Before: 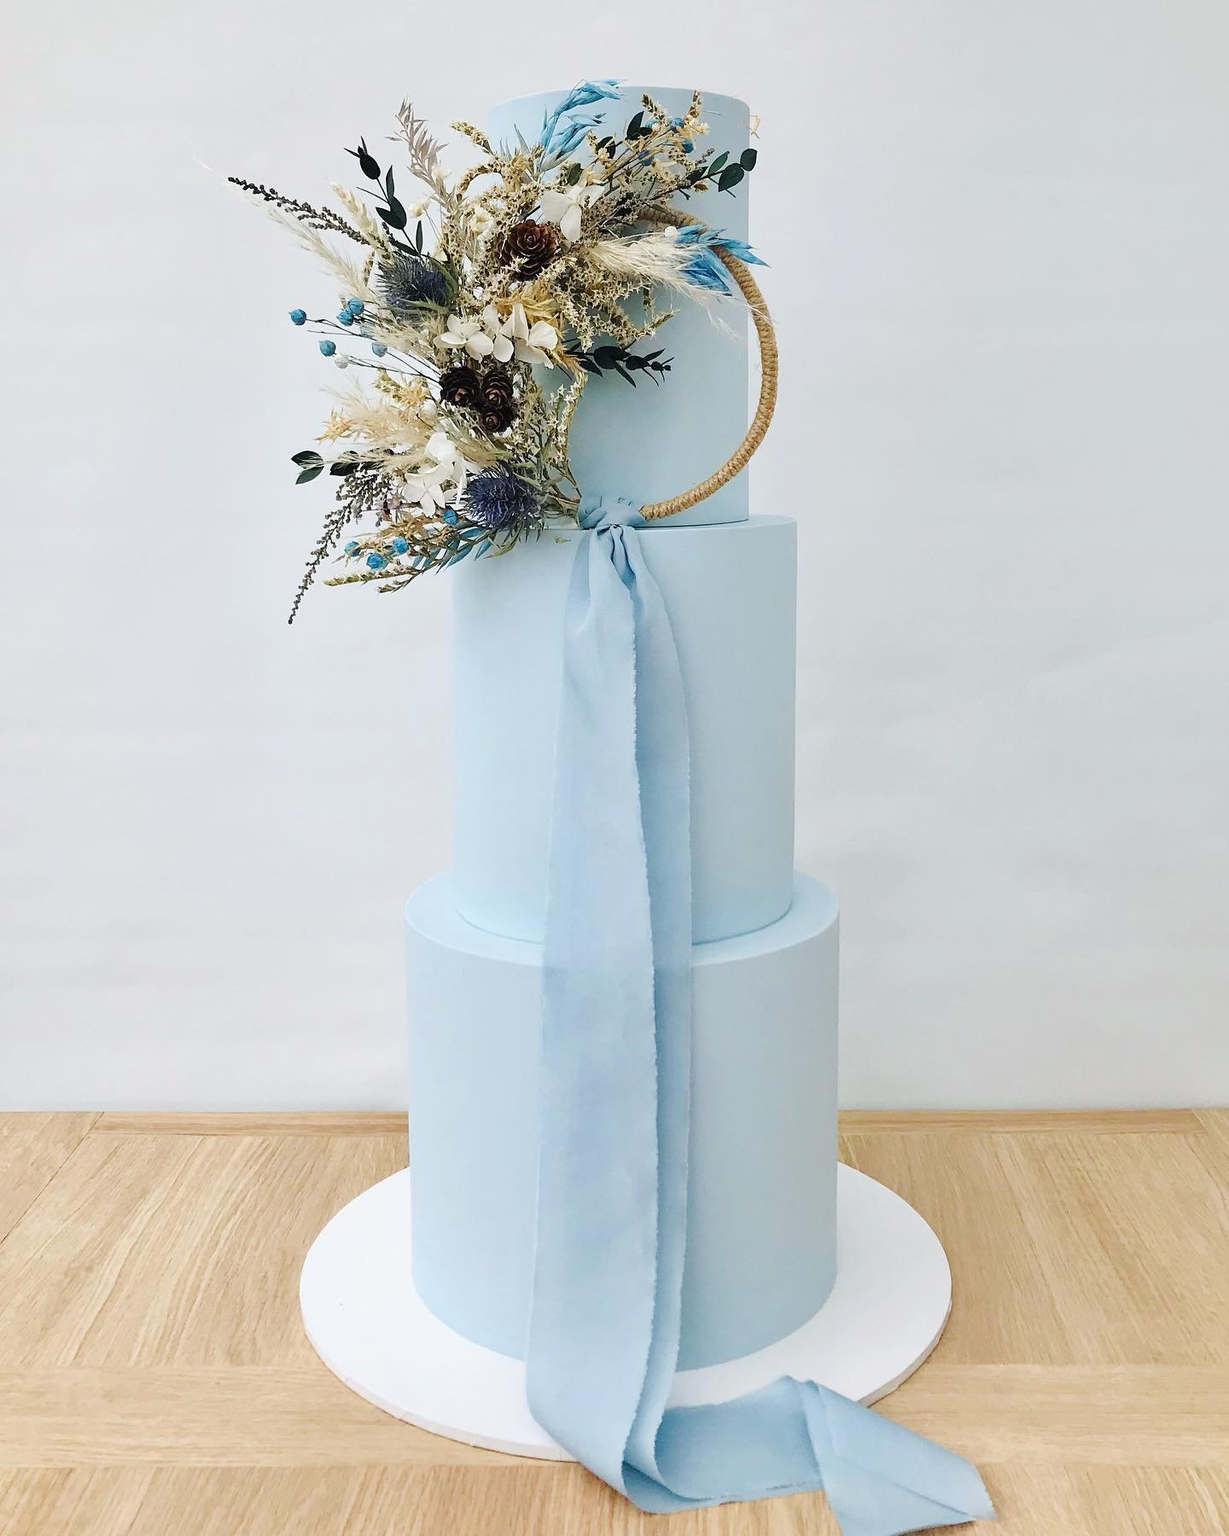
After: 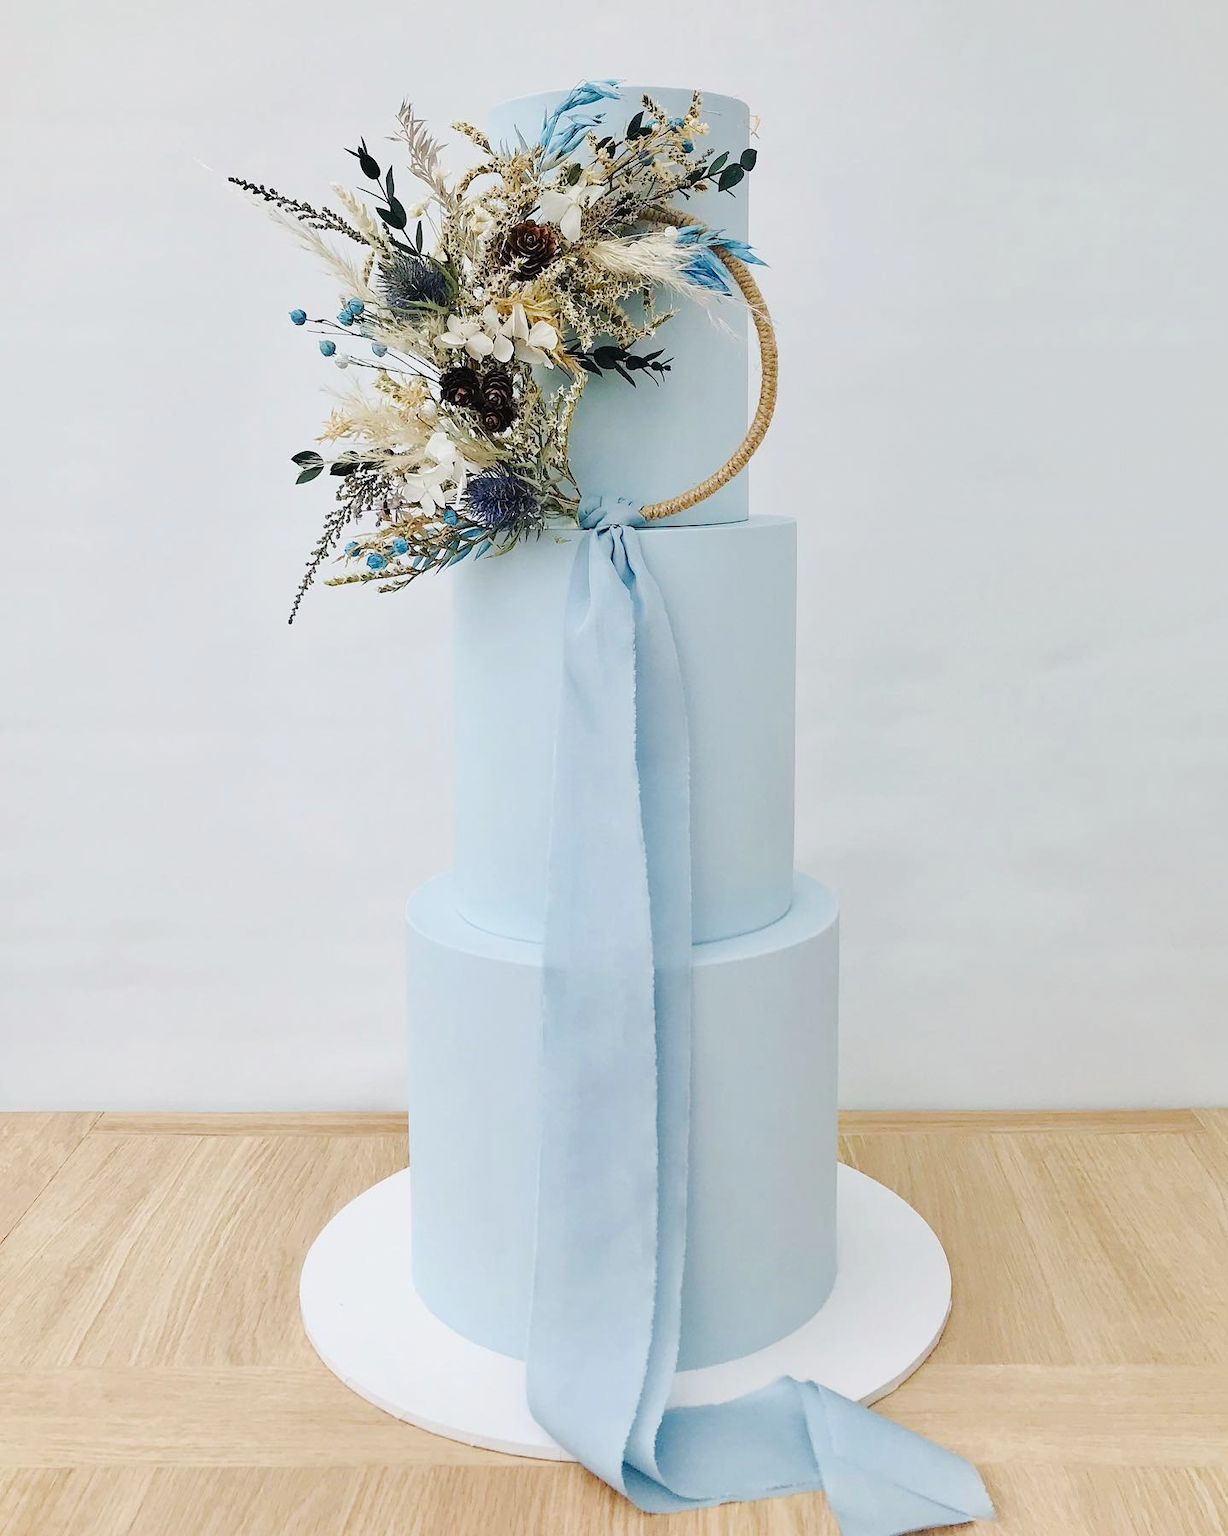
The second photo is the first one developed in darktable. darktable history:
tone curve: curves: ch0 [(0, 0.013) (0.036, 0.035) (0.274, 0.288) (0.504, 0.536) (0.844, 0.84) (1, 0.97)]; ch1 [(0, 0) (0.389, 0.403) (0.462, 0.48) (0.499, 0.5) (0.524, 0.529) (0.567, 0.603) (0.626, 0.651) (0.749, 0.781) (1, 1)]; ch2 [(0, 0) (0.464, 0.478) (0.5, 0.501) (0.533, 0.539) (0.599, 0.6) (0.704, 0.732) (1, 1)], preserve colors none
